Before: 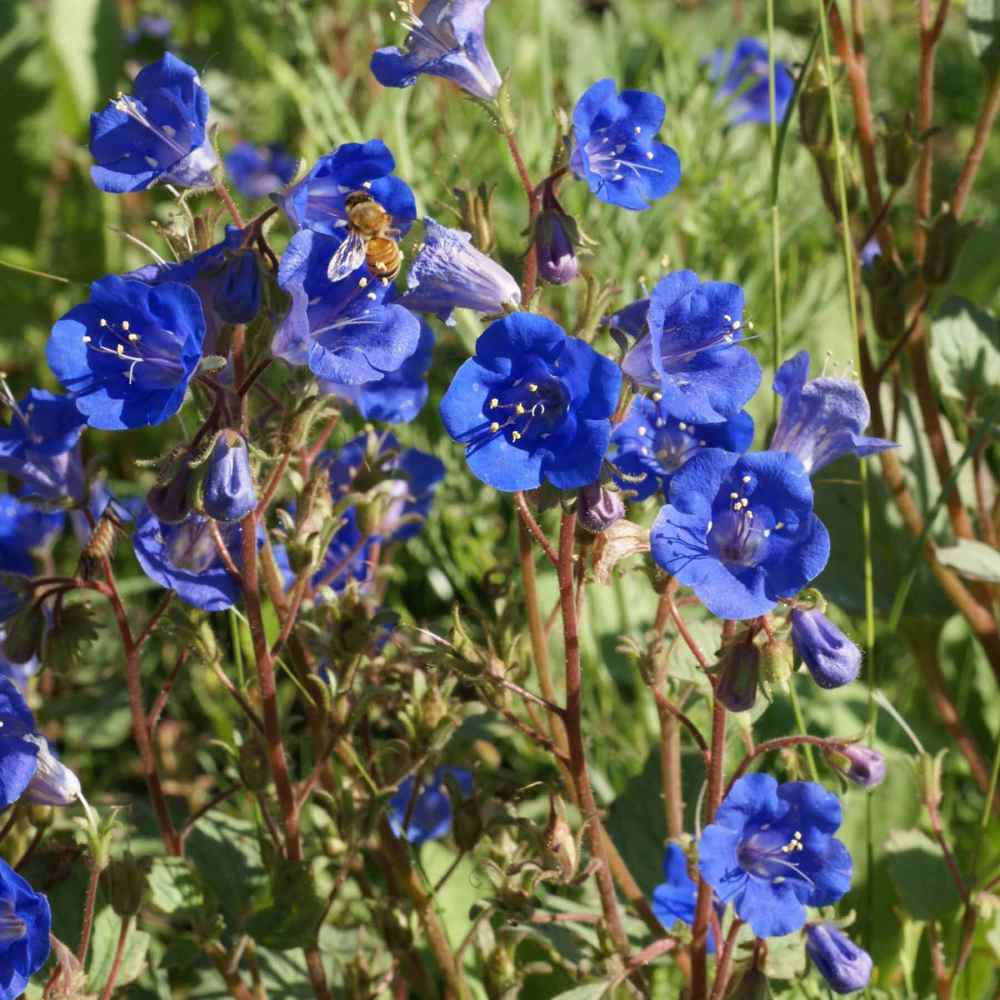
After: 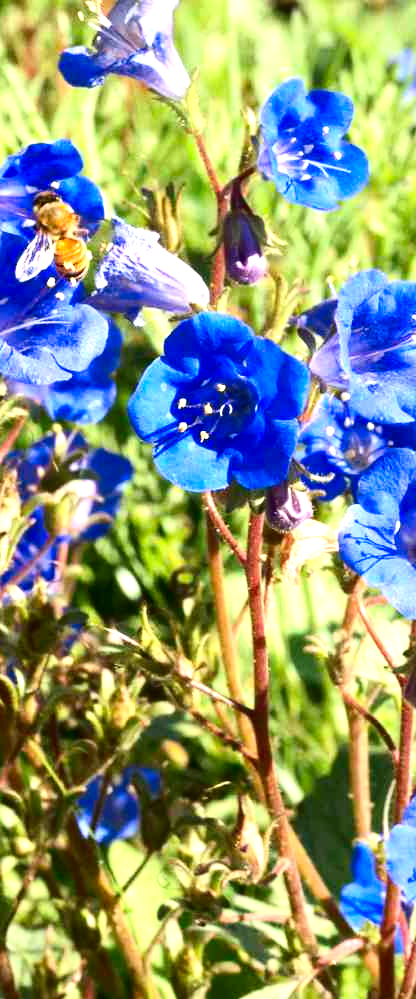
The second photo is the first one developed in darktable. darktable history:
exposure: exposure 1.223 EV, compensate highlight preservation false
contrast brightness saturation: contrast 0.19, brightness -0.11, saturation 0.21
crop: left 31.229%, right 27.105%
